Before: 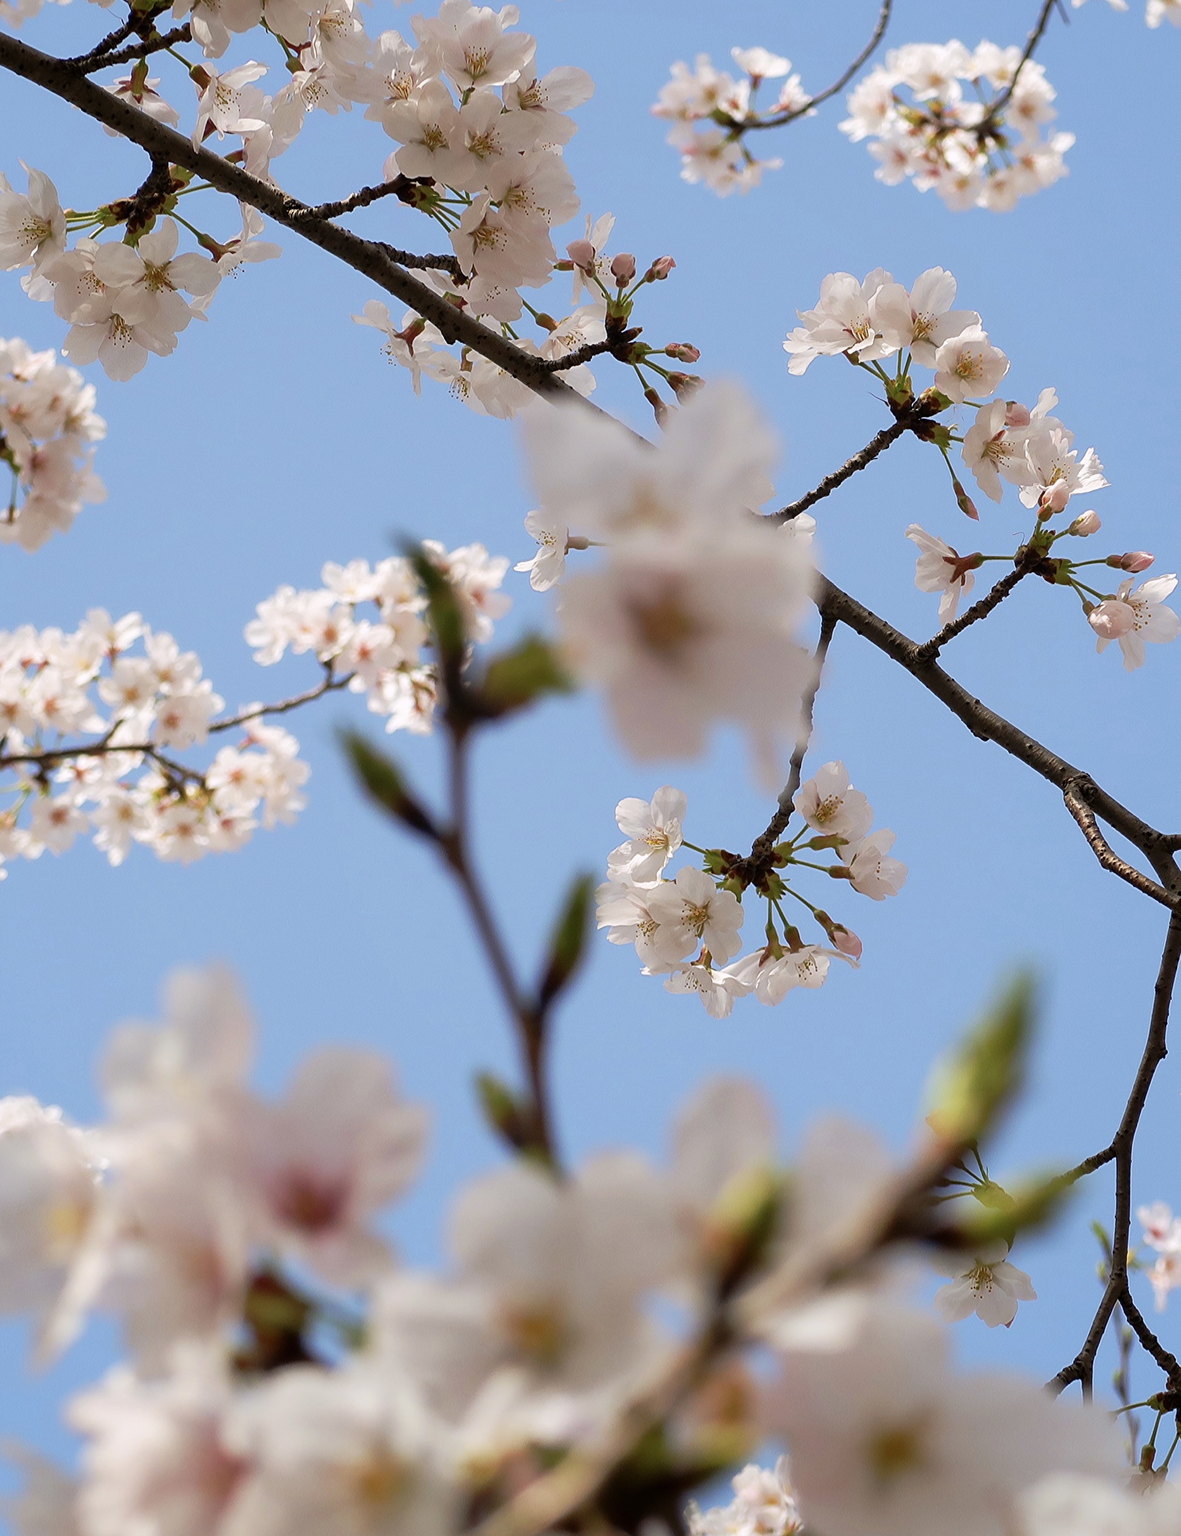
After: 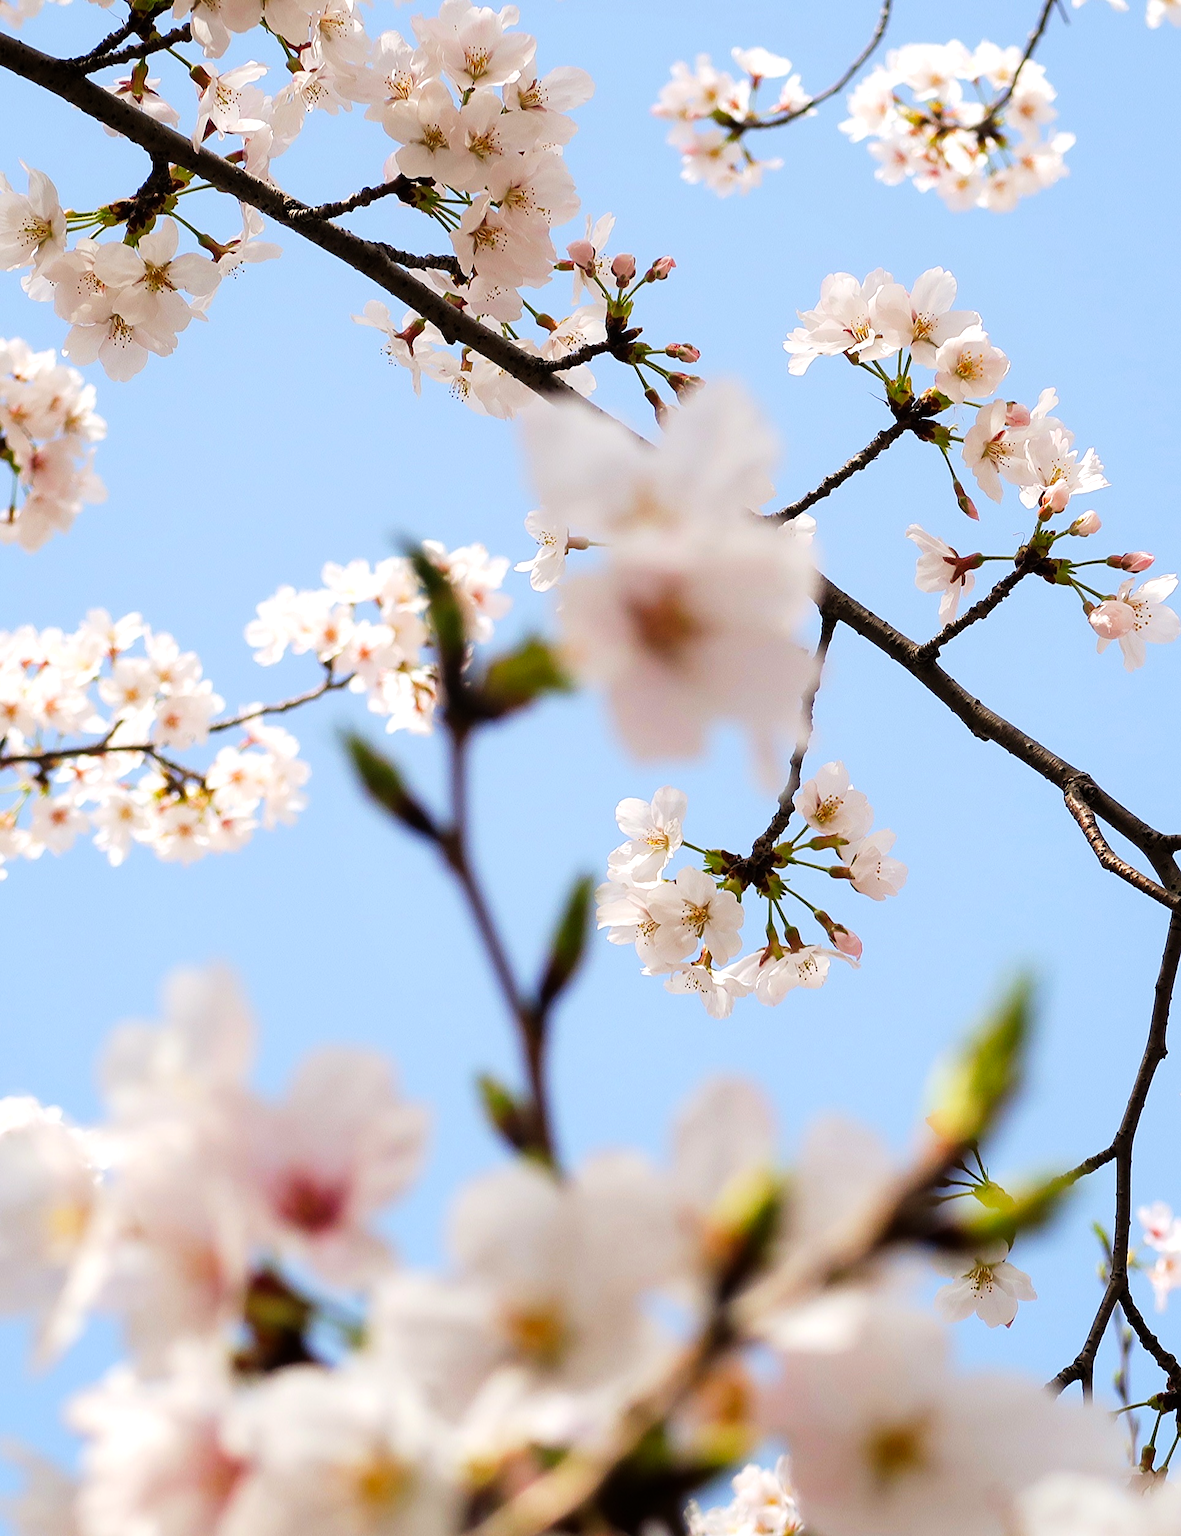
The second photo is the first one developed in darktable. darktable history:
tone equalizer: -8 EV -0.392 EV, -7 EV -0.354 EV, -6 EV -0.342 EV, -5 EV -0.235 EV, -3 EV 0.187 EV, -2 EV 0.356 EV, -1 EV 0.384 EV, +0 EV 0.433 EV
tone curve: curves: ch0 [(0, 0) (0.126, 0.086) (0.338, 0.307) (0.494, 0.531) (0.703, 0.762) (1, 1)]; ch1 [(0, 0) (0.346, 0.324) (0.45, 0.426) (0.5, 0.5) (0.522, 0.517) (0.55, 0.578) (1, 1)]; ch2 [(0, 0) (0.44, 0.424) (0.501, 0.499) (0.554, 0.554) (0.622, 0.667) (0.707, 0.746) (1, 1)], preserve colors none
